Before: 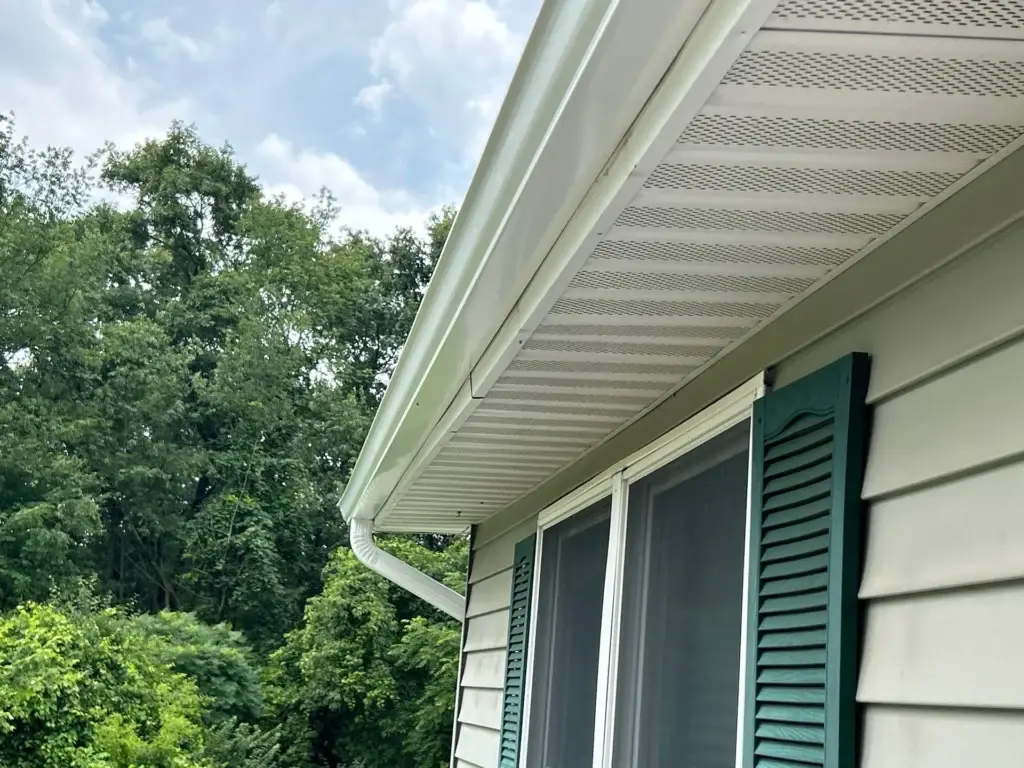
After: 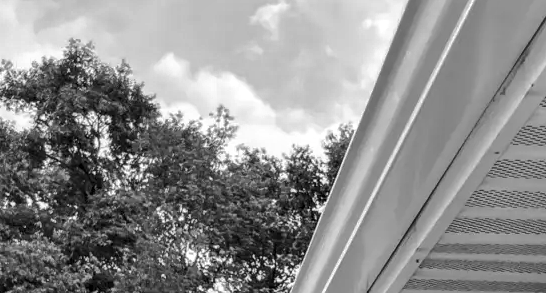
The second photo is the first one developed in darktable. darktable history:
crop: left 10.152%, top 10.596%, right 36.478%, bottom 51.239%
contrast brightness saturation: contrast 0.214, brightness -0.11, saturation 0.207
color calibration: output gray [0.21, 0.42, 0.37, 0], illuminant as shot in camera, x 0.358, y 0.373, temperature 4628.91 K
shadows and highlights: shadows 39.73, highlights -59.68
local contrast: detail 130%
